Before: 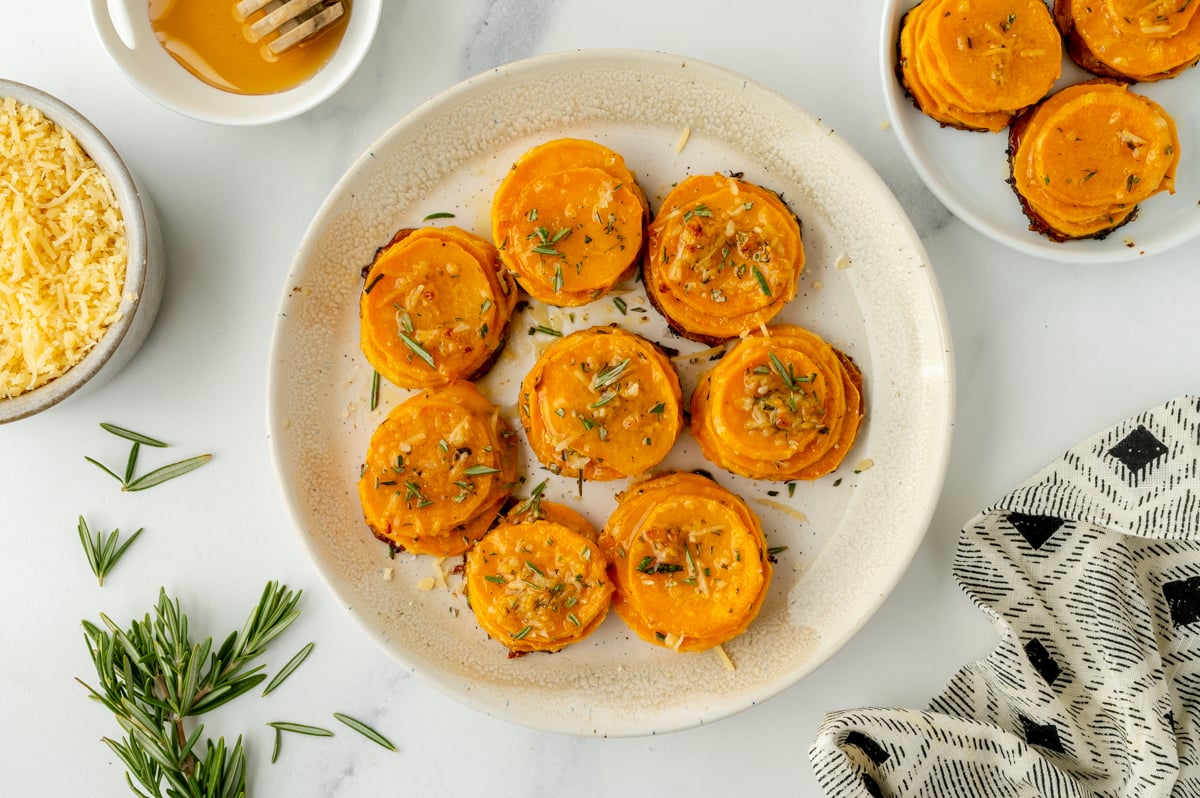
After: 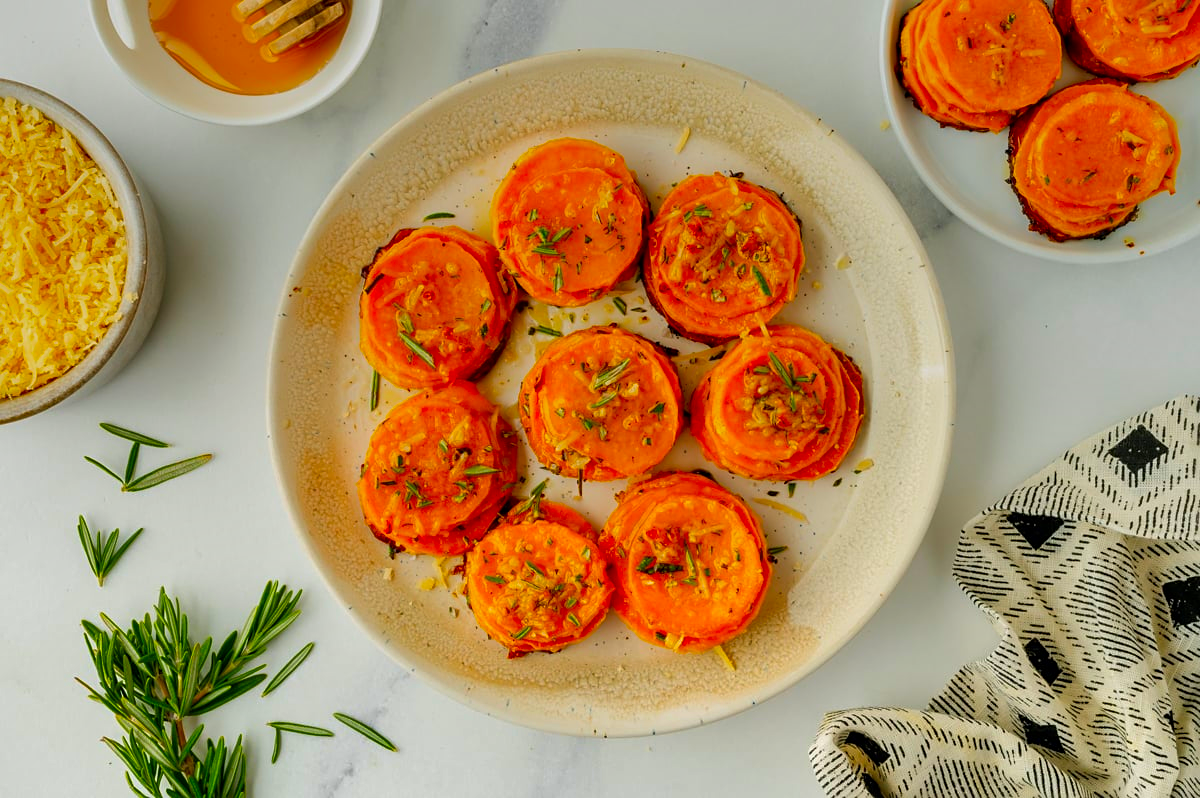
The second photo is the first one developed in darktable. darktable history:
color correction: saturation 1.8
graduated density: rotation 5.63°, offset 76.9
velvia: strength 6%
shadows and highlights: shadows 12, white point adjustment 1.2, soften with gaussian
sharpen: amount 0.2
